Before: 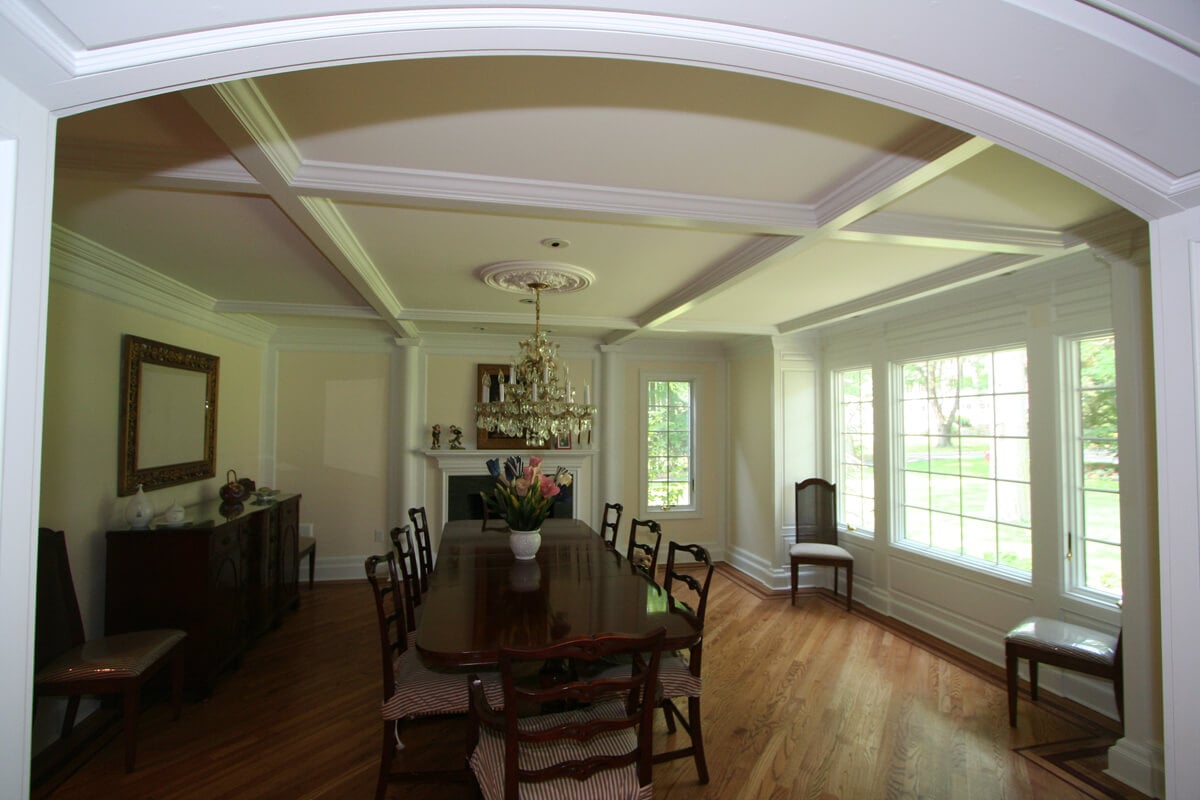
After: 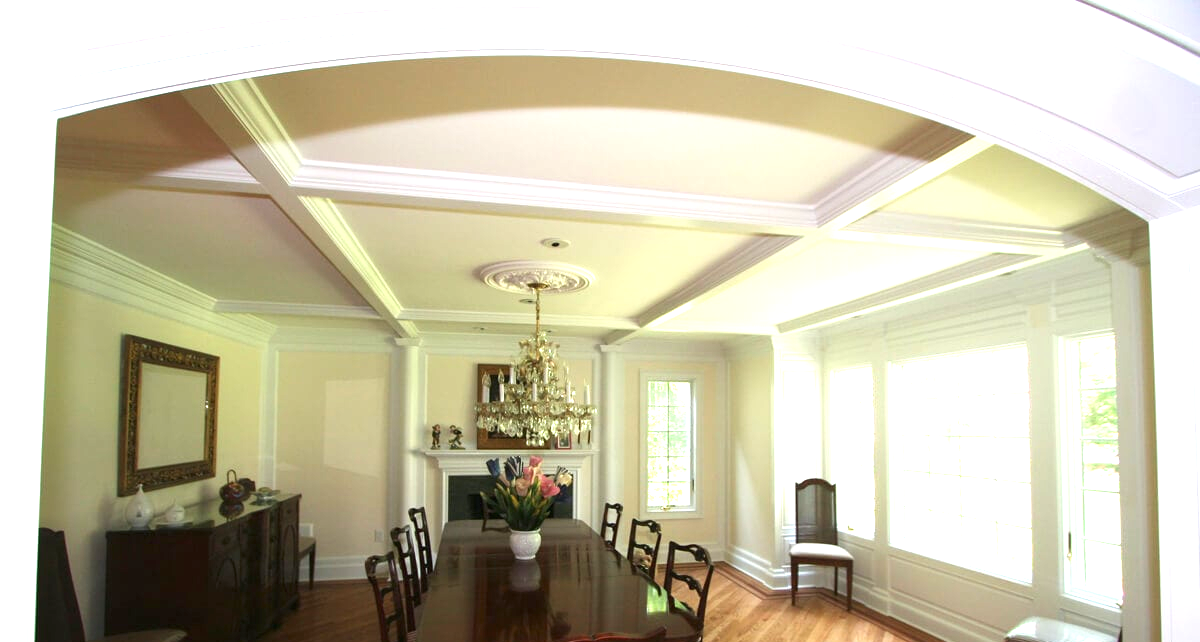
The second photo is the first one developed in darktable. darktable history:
exposure: black level correction 0, exposure 1.379 EV, compensate exposure bias true, compensate highlight preservation false
crop: bottom 19.644%
